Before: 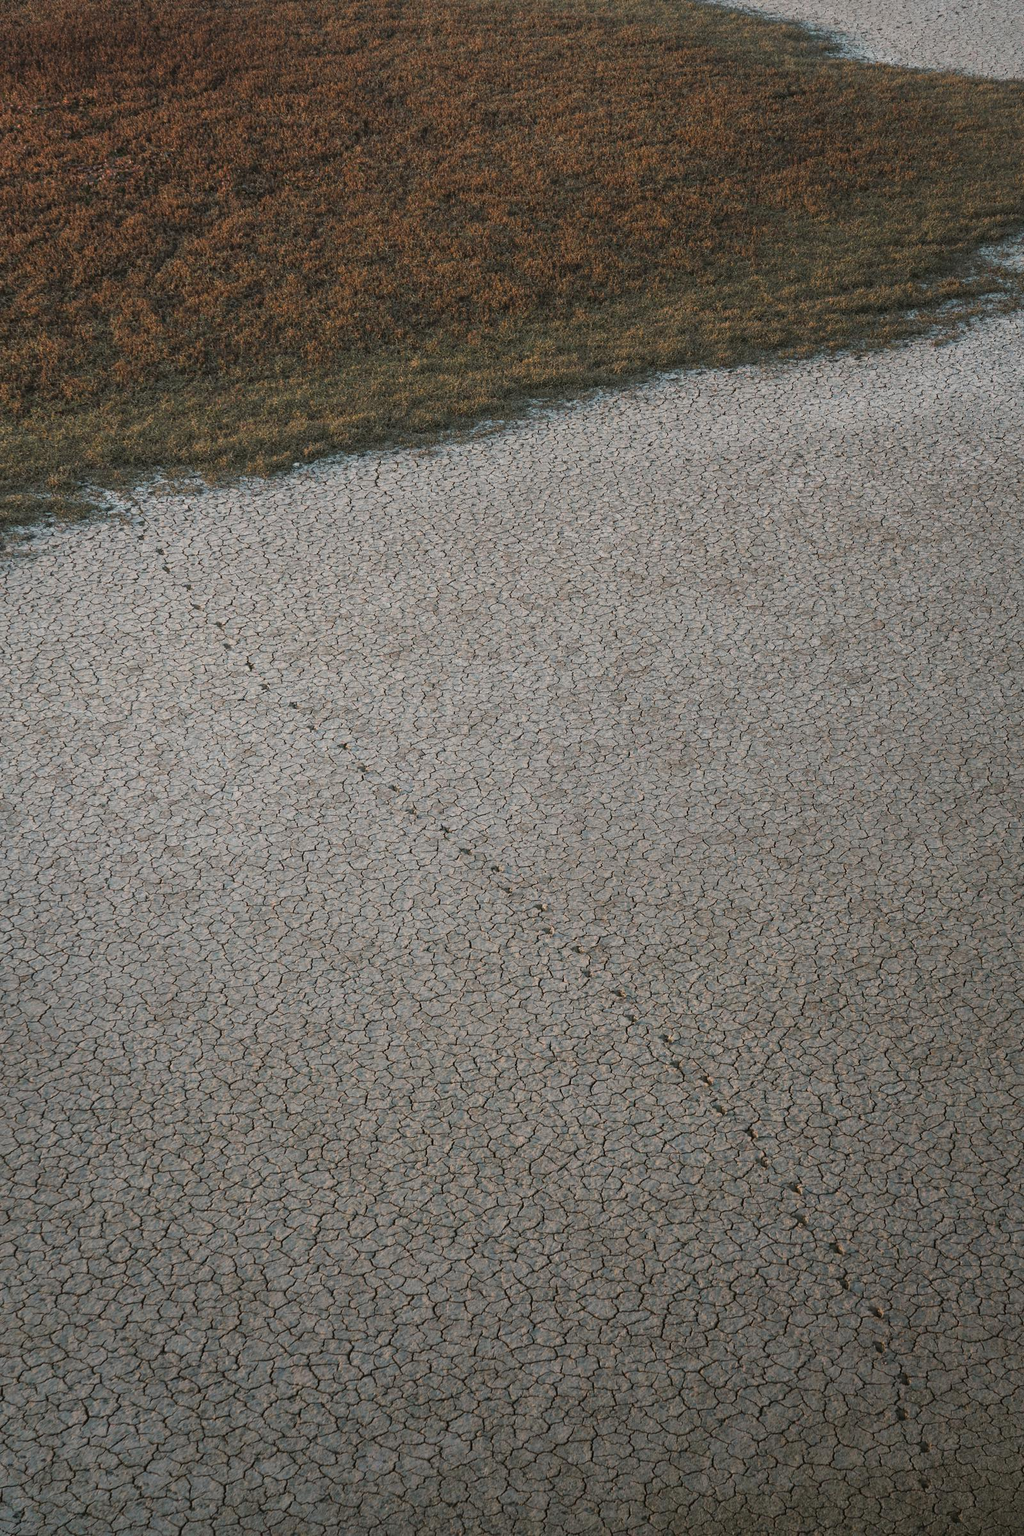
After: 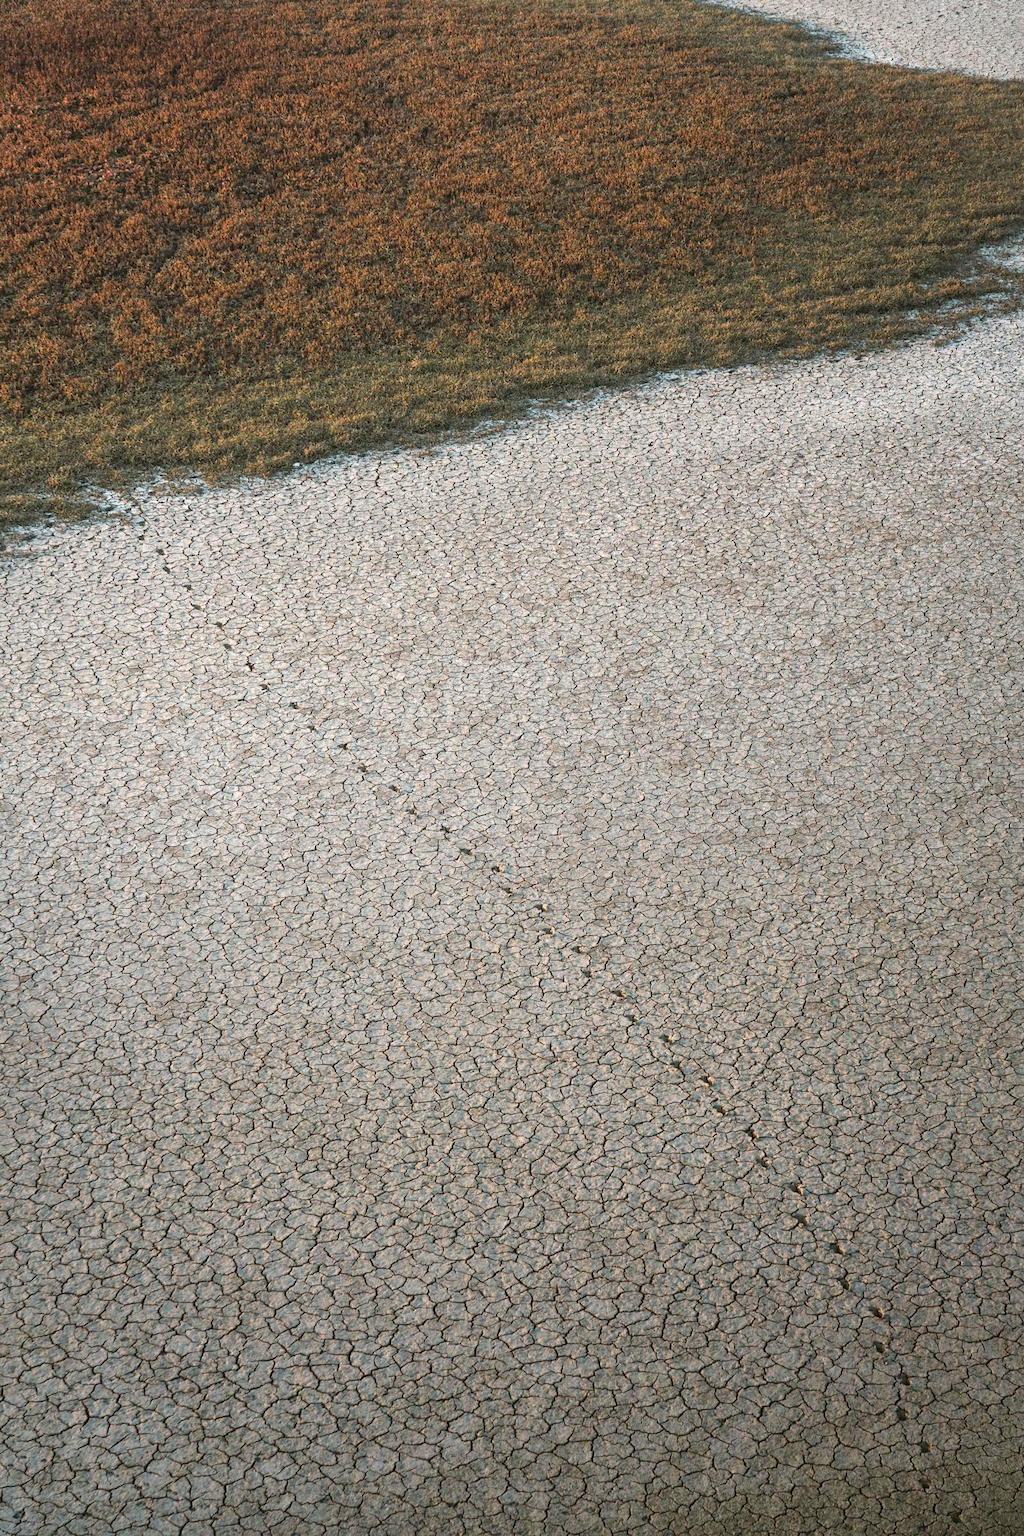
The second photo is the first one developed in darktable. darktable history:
contrast brightness saturation: contrast 0.076, saturation 0.201
exposure: exposure 0.716 EV, compensate highlight preservation false
local contrast: mode bilateral grid, contrast 27, coarseness 17, detail 116%, midtone range 0.2
